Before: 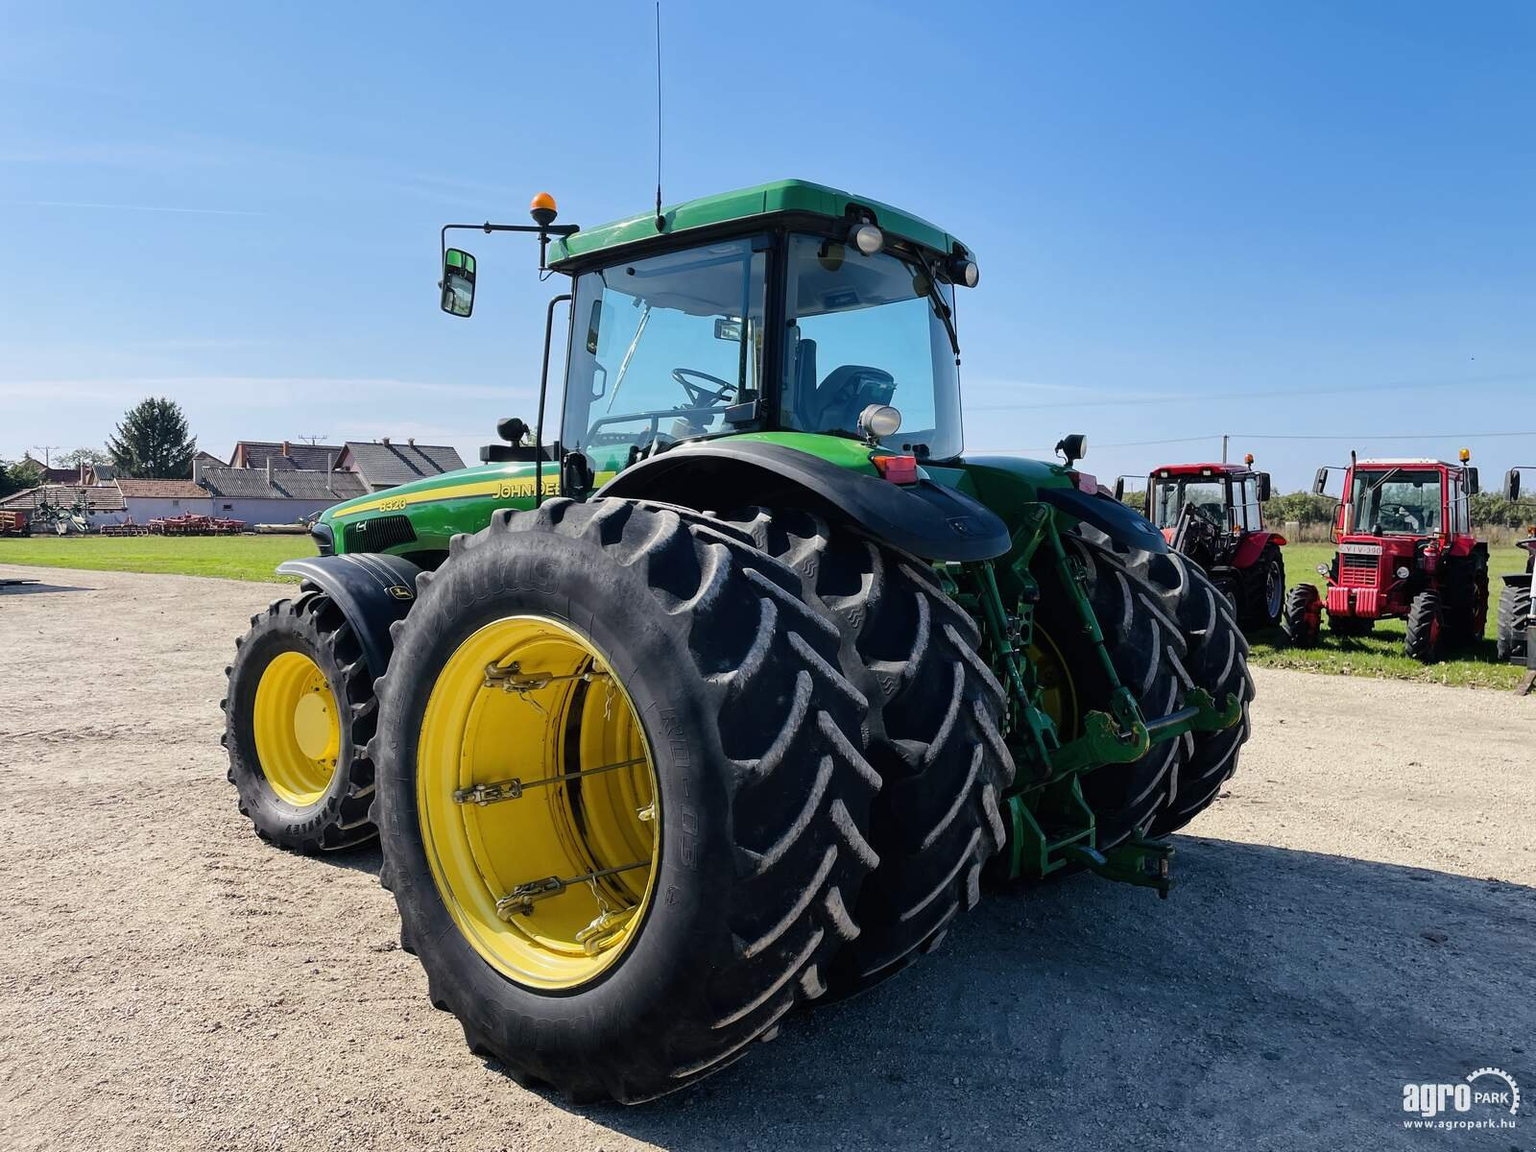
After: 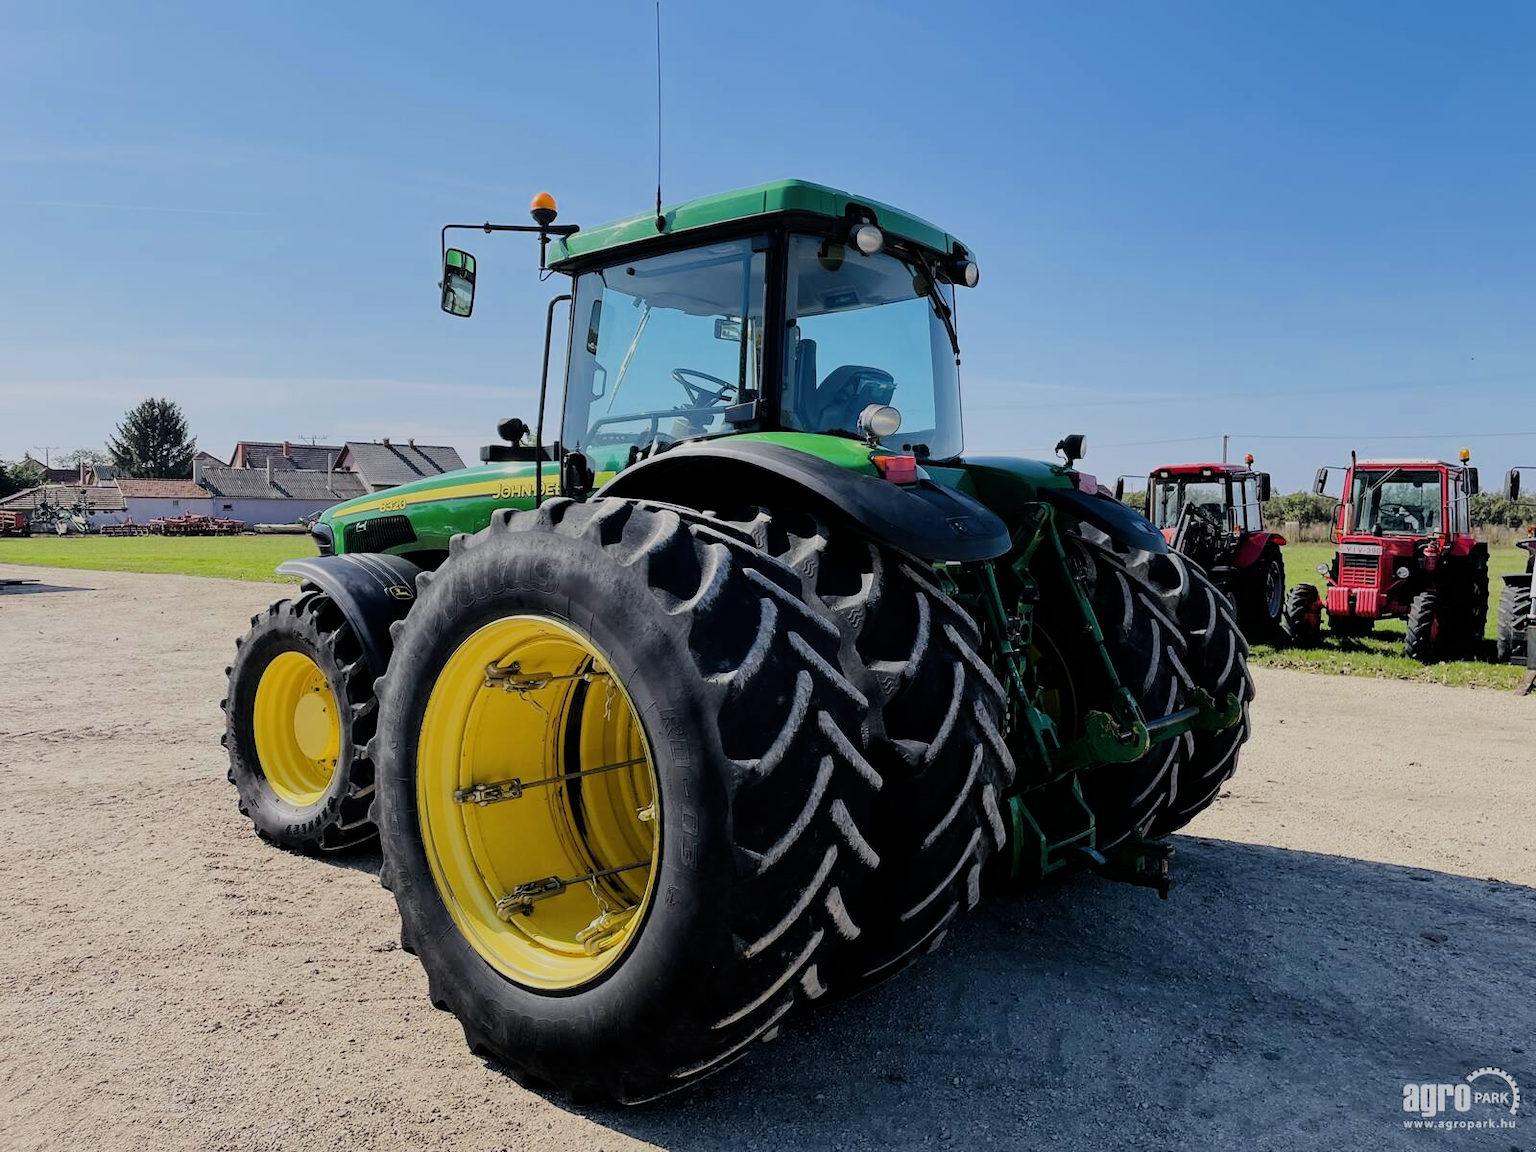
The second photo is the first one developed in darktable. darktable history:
filmic rgb: black relative exposure -7.38 EV, white relative exposure 5.08 EV, hardness 3.19, color science v6 (2022)
